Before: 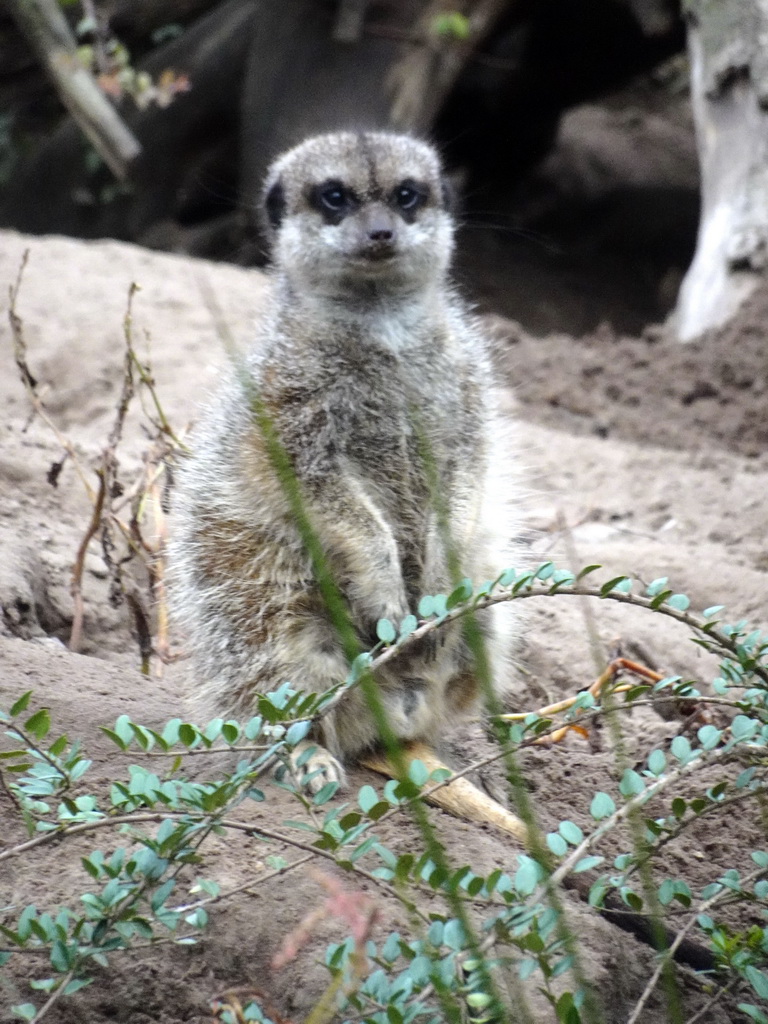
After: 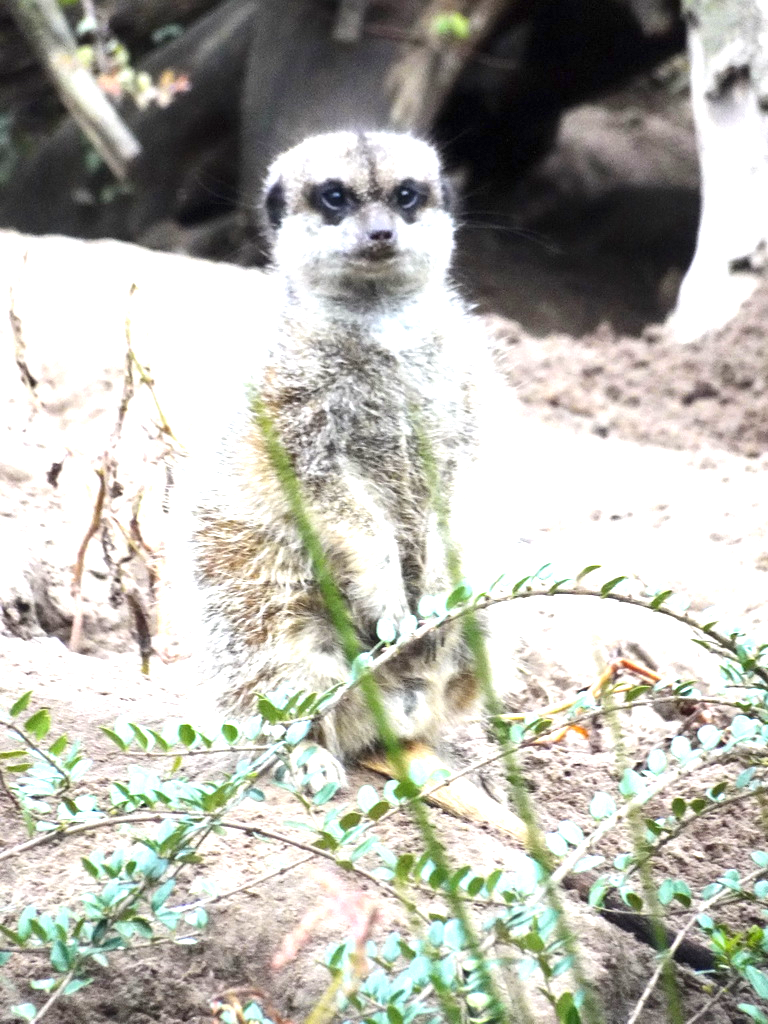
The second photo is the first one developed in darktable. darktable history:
exposure: black level correction 0, exposure 1.447 EV, compensate highlight preservation false
